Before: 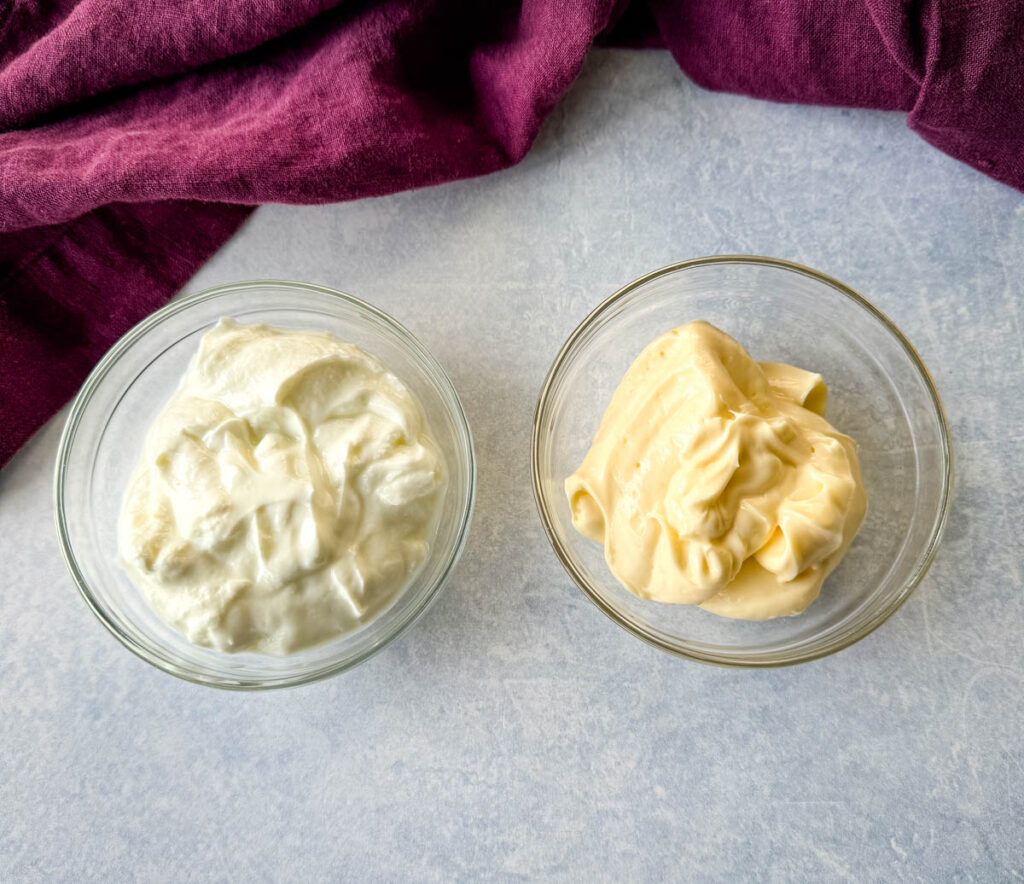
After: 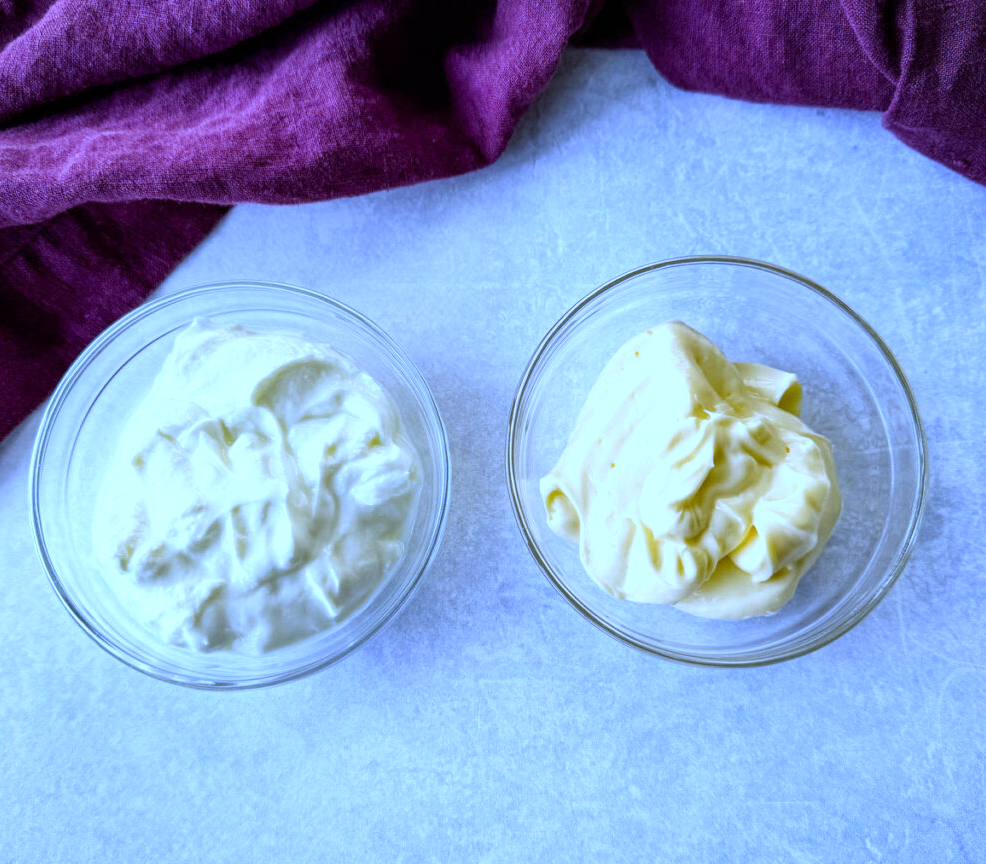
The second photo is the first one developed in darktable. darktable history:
crop and rotate: left 2.536%, right 1.107%, bottom 2.246%
exposure: exposure 0.207 EV, compensate highlight preservation false
white balance: red 0.766, blue 1.537
